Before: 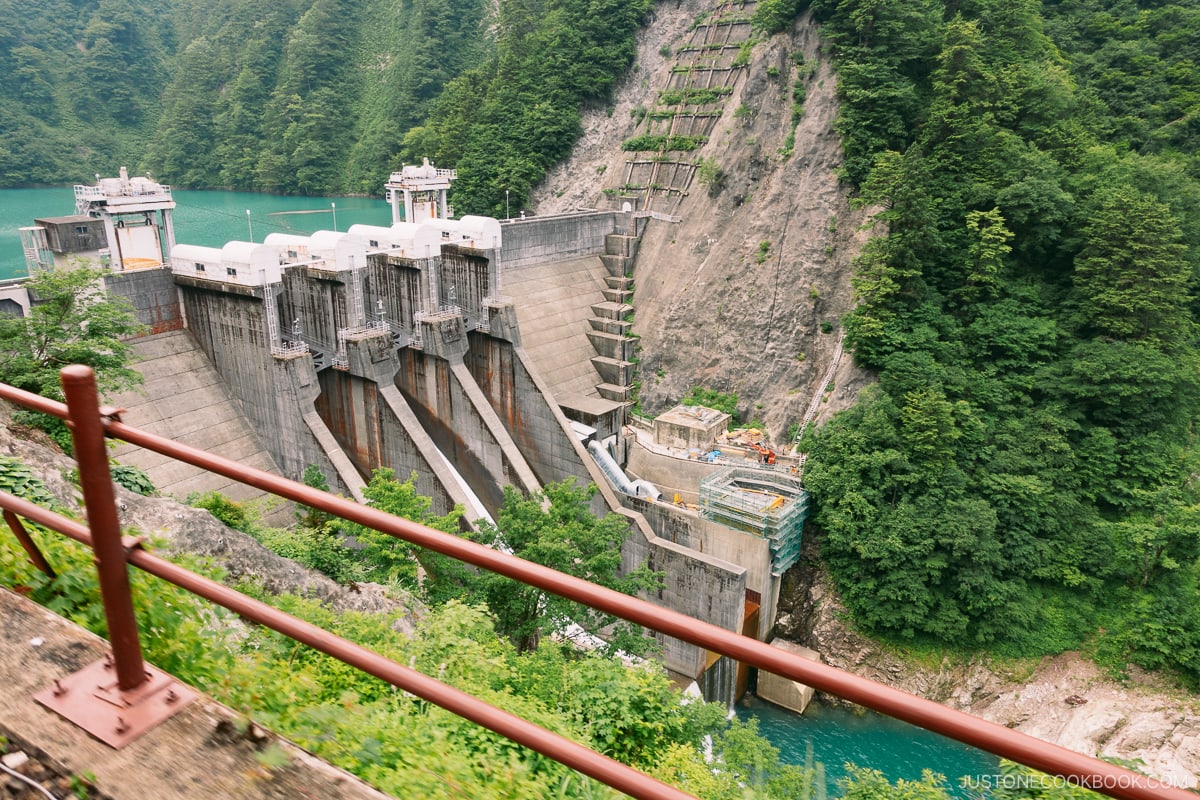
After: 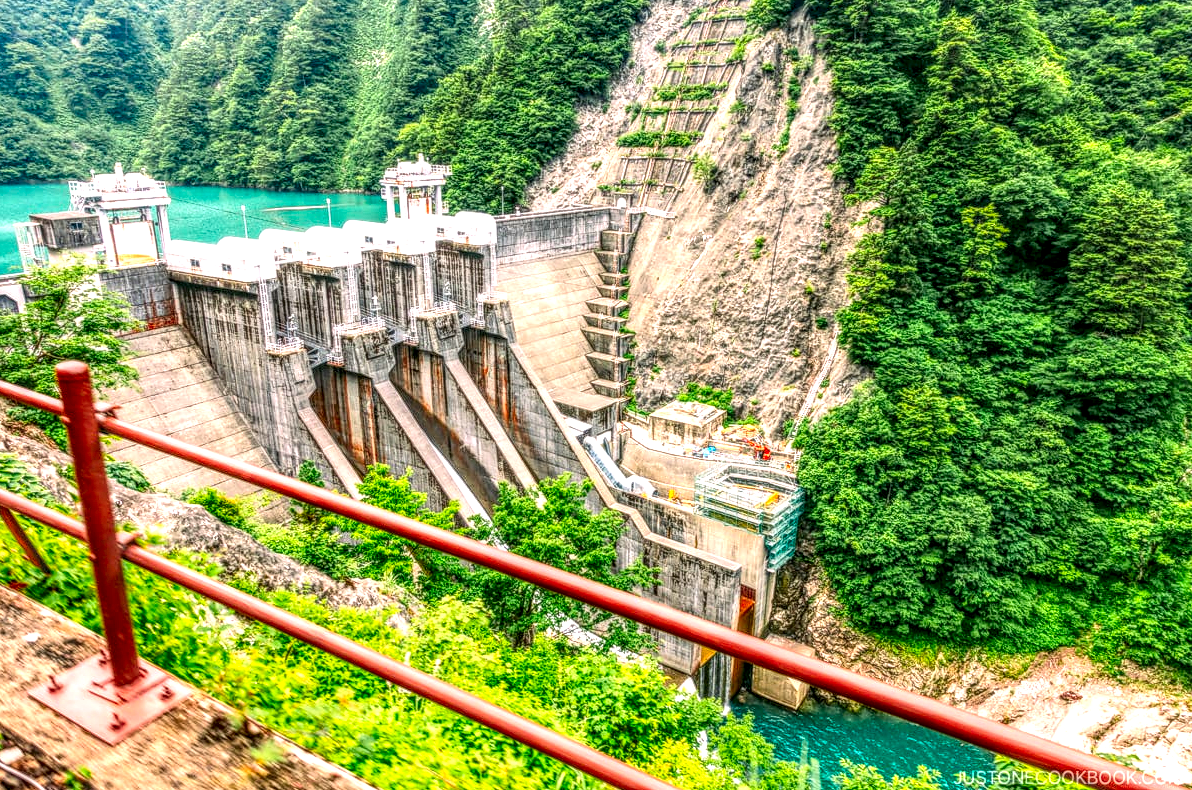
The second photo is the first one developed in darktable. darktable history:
exposure: exposure 0.207 EV, compensate highlight preservation false
crop: left 0.467%, top 0.573%, right 0.161%, bottom 0.556%
contrast brightness saturation: contrast 0.2, brightness 0.194, saturation 0.816
local contrast: highlights 2%, shadows 2%, detail 299%, midtone range 0.298
